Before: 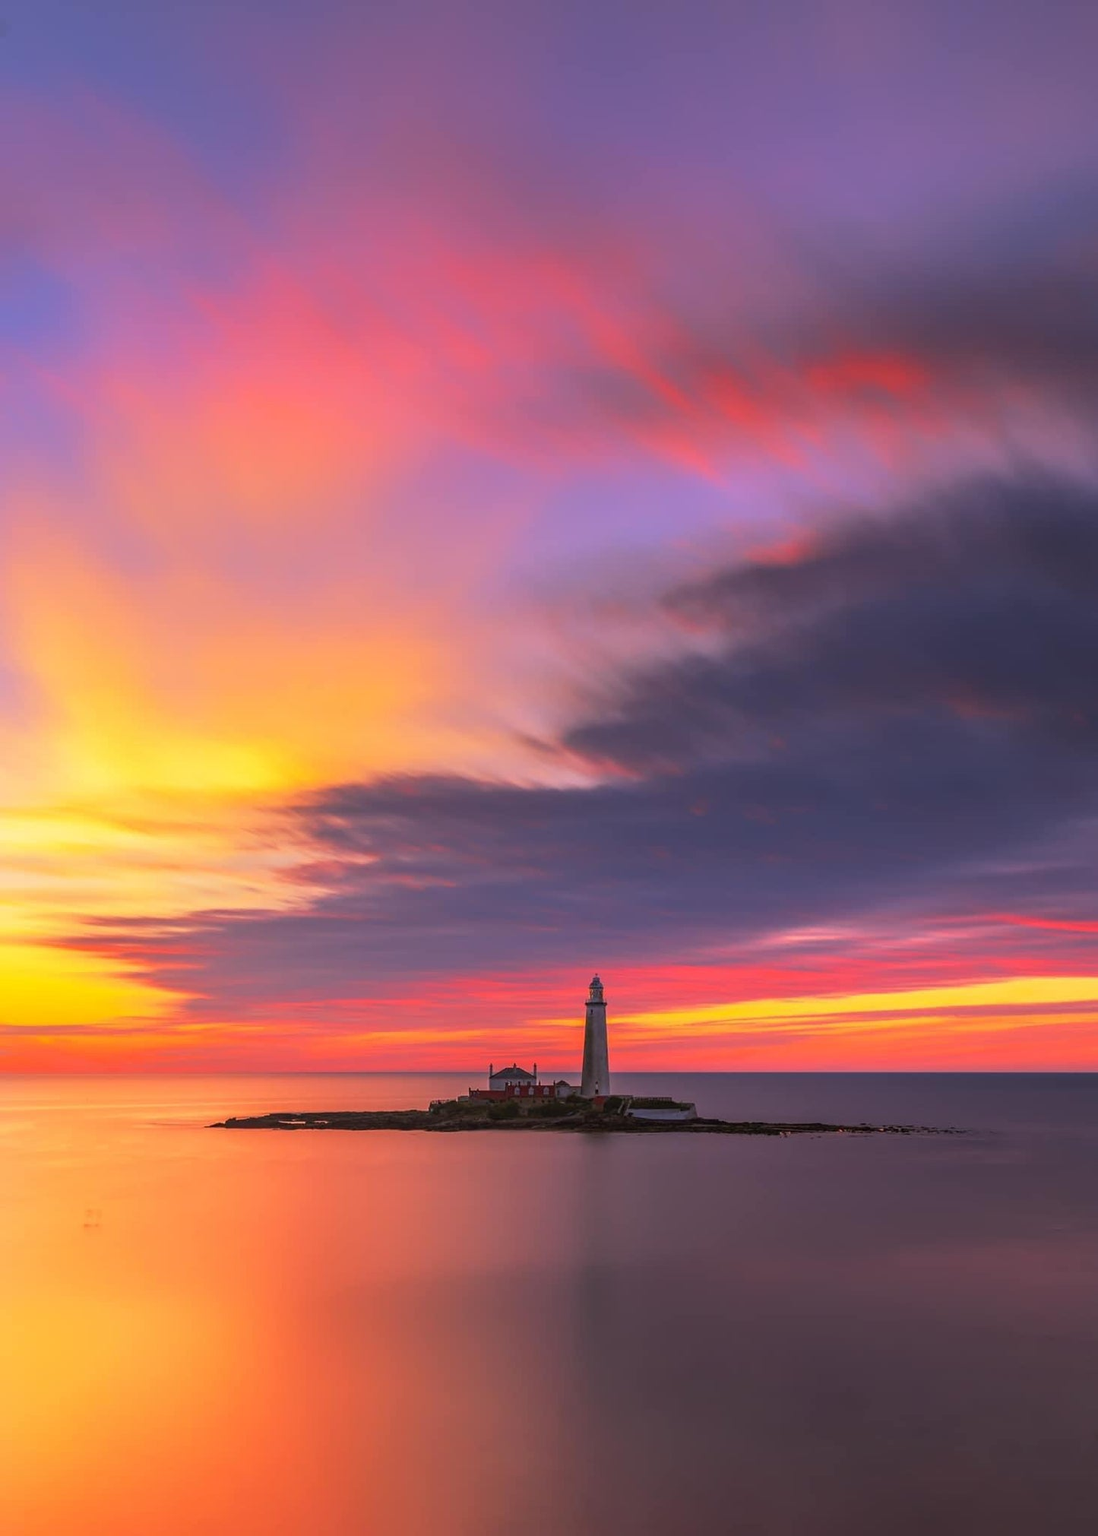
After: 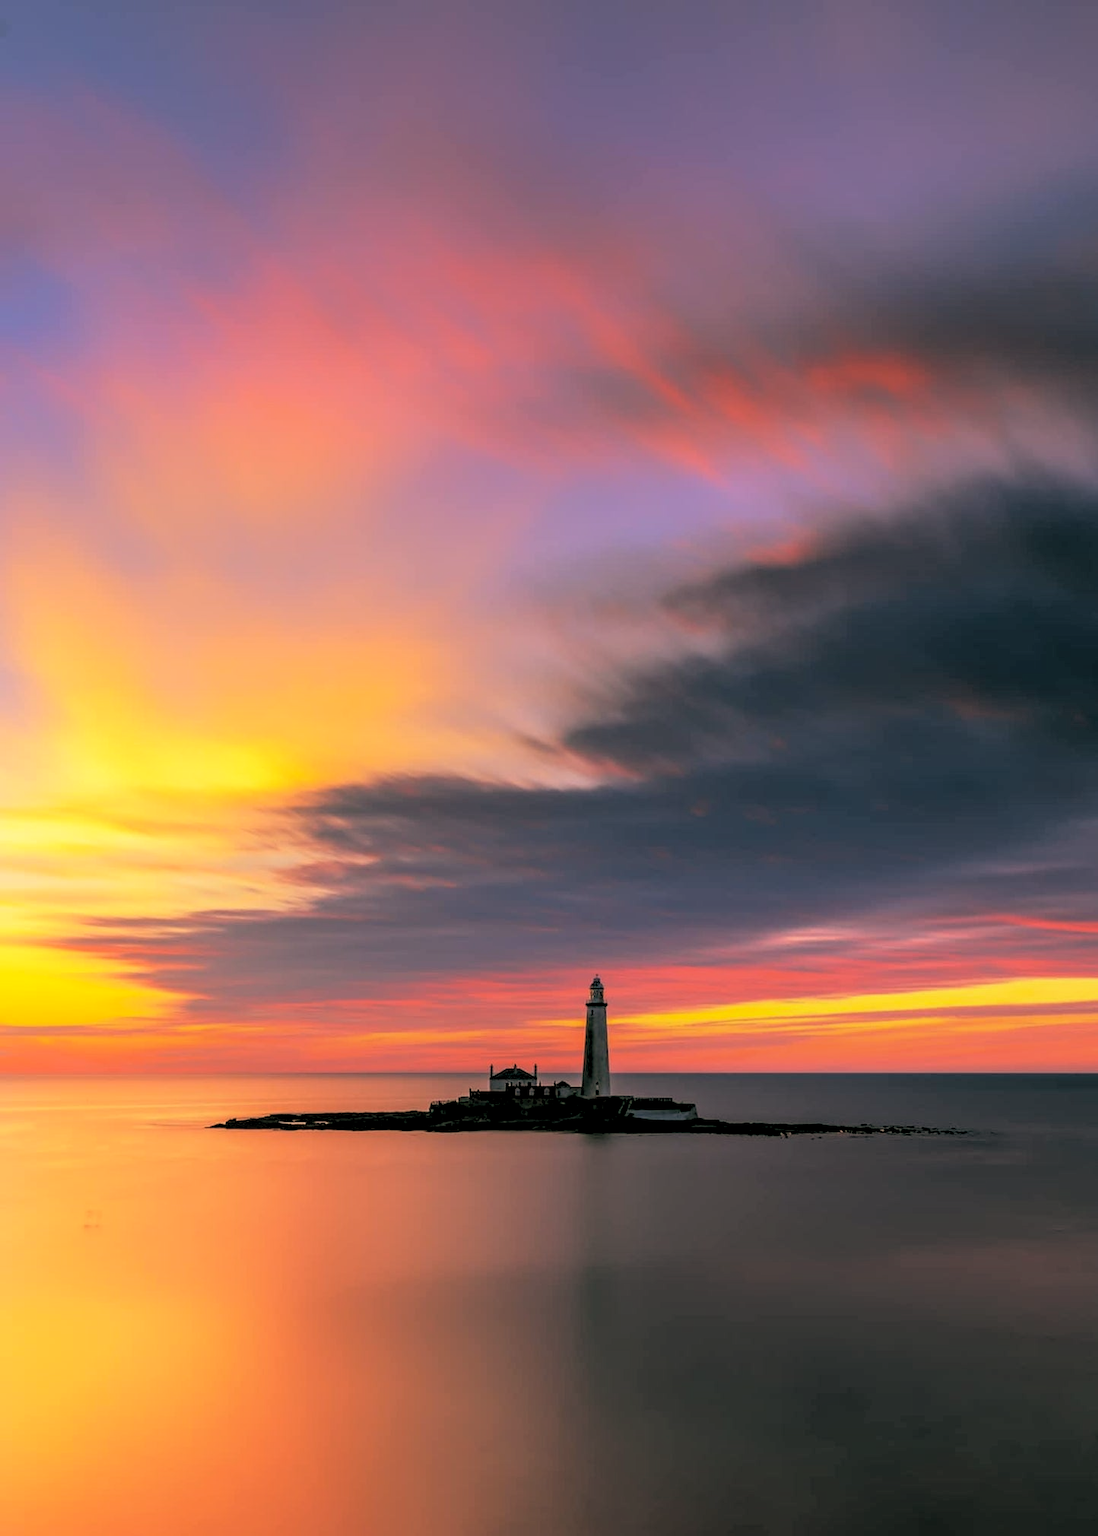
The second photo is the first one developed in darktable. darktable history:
exposure: black level correction -0.001, exposure 0.08 EV, compensate highlight preservation false
shadows and highlights: radius 93.07, shadows -14.46, white point adjustment 0.23, highlights 31.48, compress 48.23%, highlights color adjustment 52.79%, soften with gaussian
rgb levels: levels [[0.029, 0.461, 0.922], [0, 0.5, 1], [0, 0.5, 1]]
color zones: curves: ch1 [(0.077, 0.436) (0.25, 0.5) (0.75, 0.5)]
color balance: lift [1.005, 0.99, 1.007, 1.01], gamma [1, 1.034, 1.032, 0.966], gain [0.873, 1.055, 1.067, 0.933]
